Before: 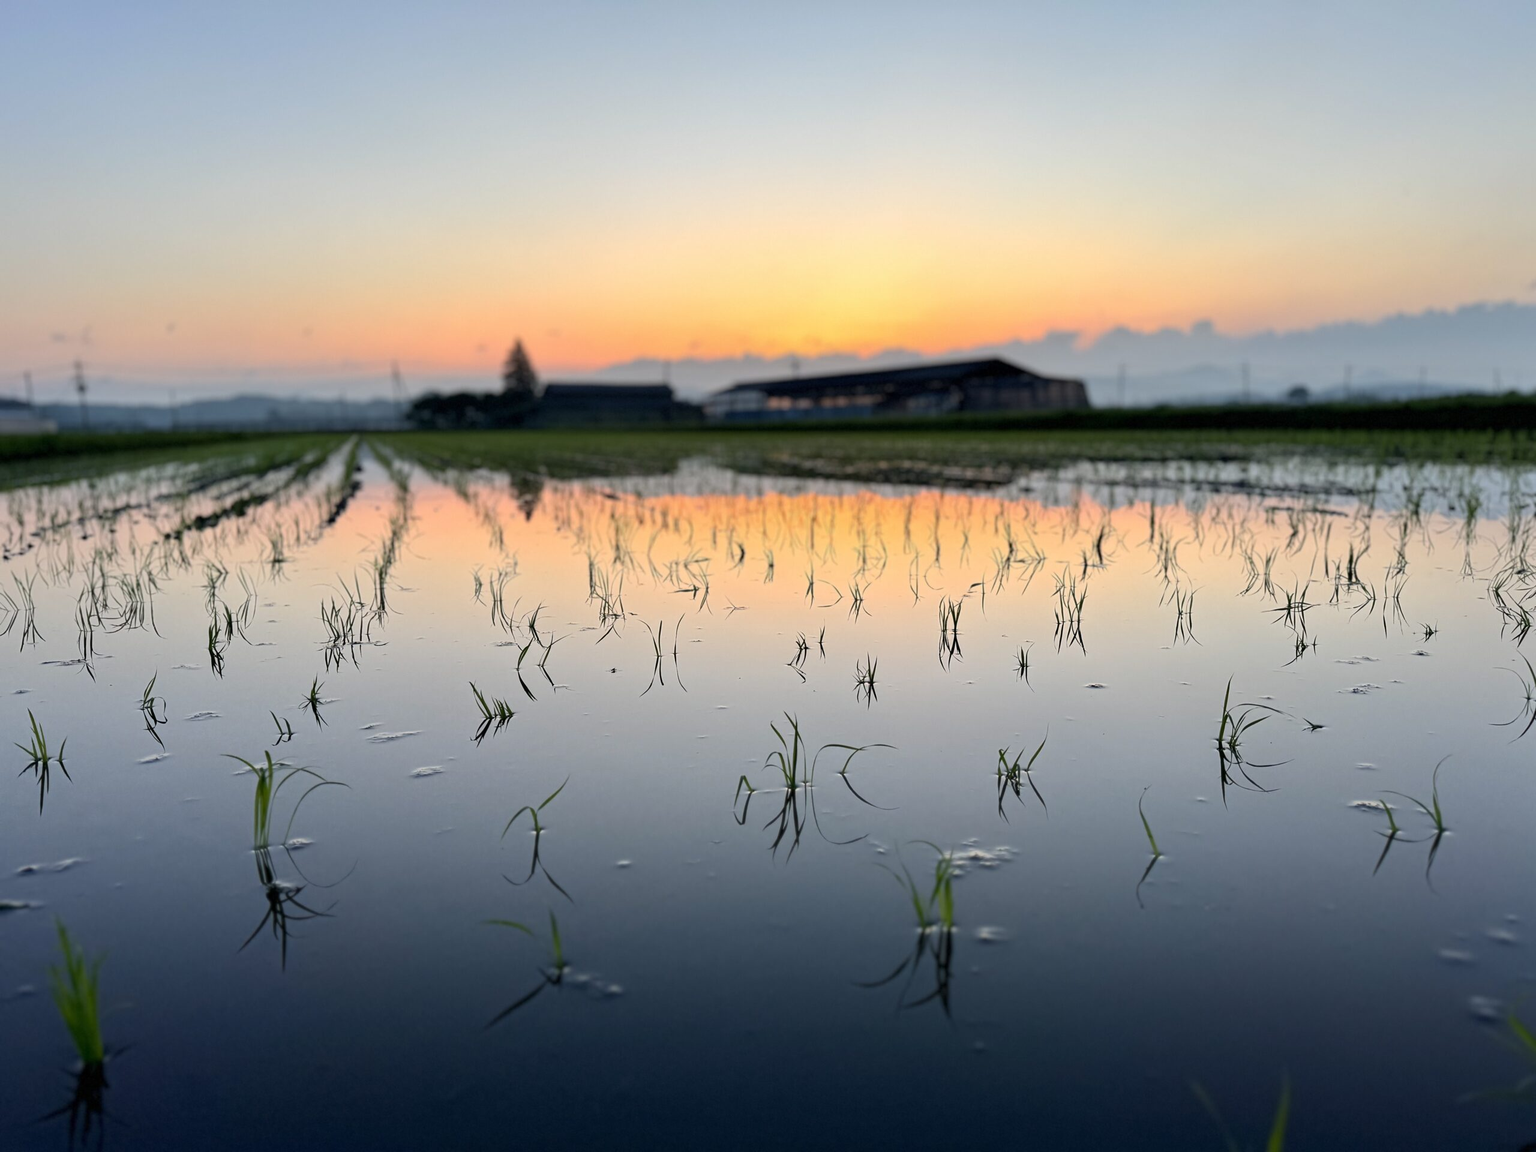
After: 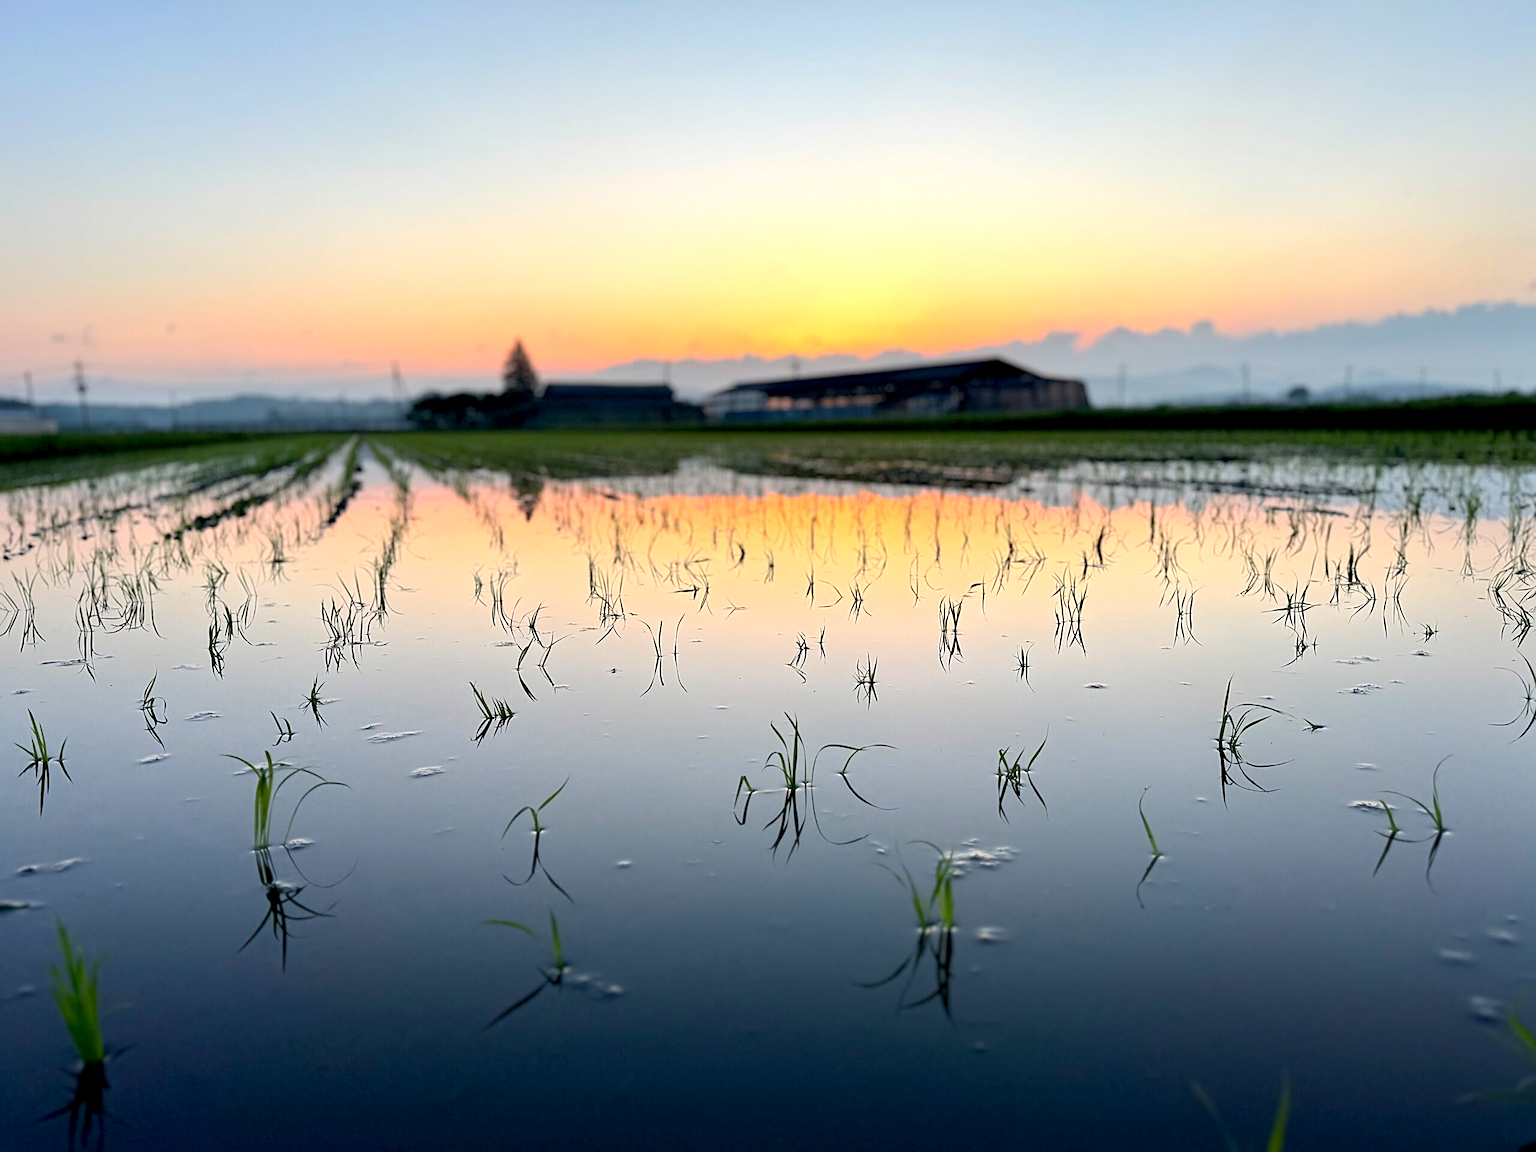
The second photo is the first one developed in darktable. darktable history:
sharpen: on, module defaults
exposure: black level correction 0.003, exposure 0.387 EV, compensate highlight preservation false
